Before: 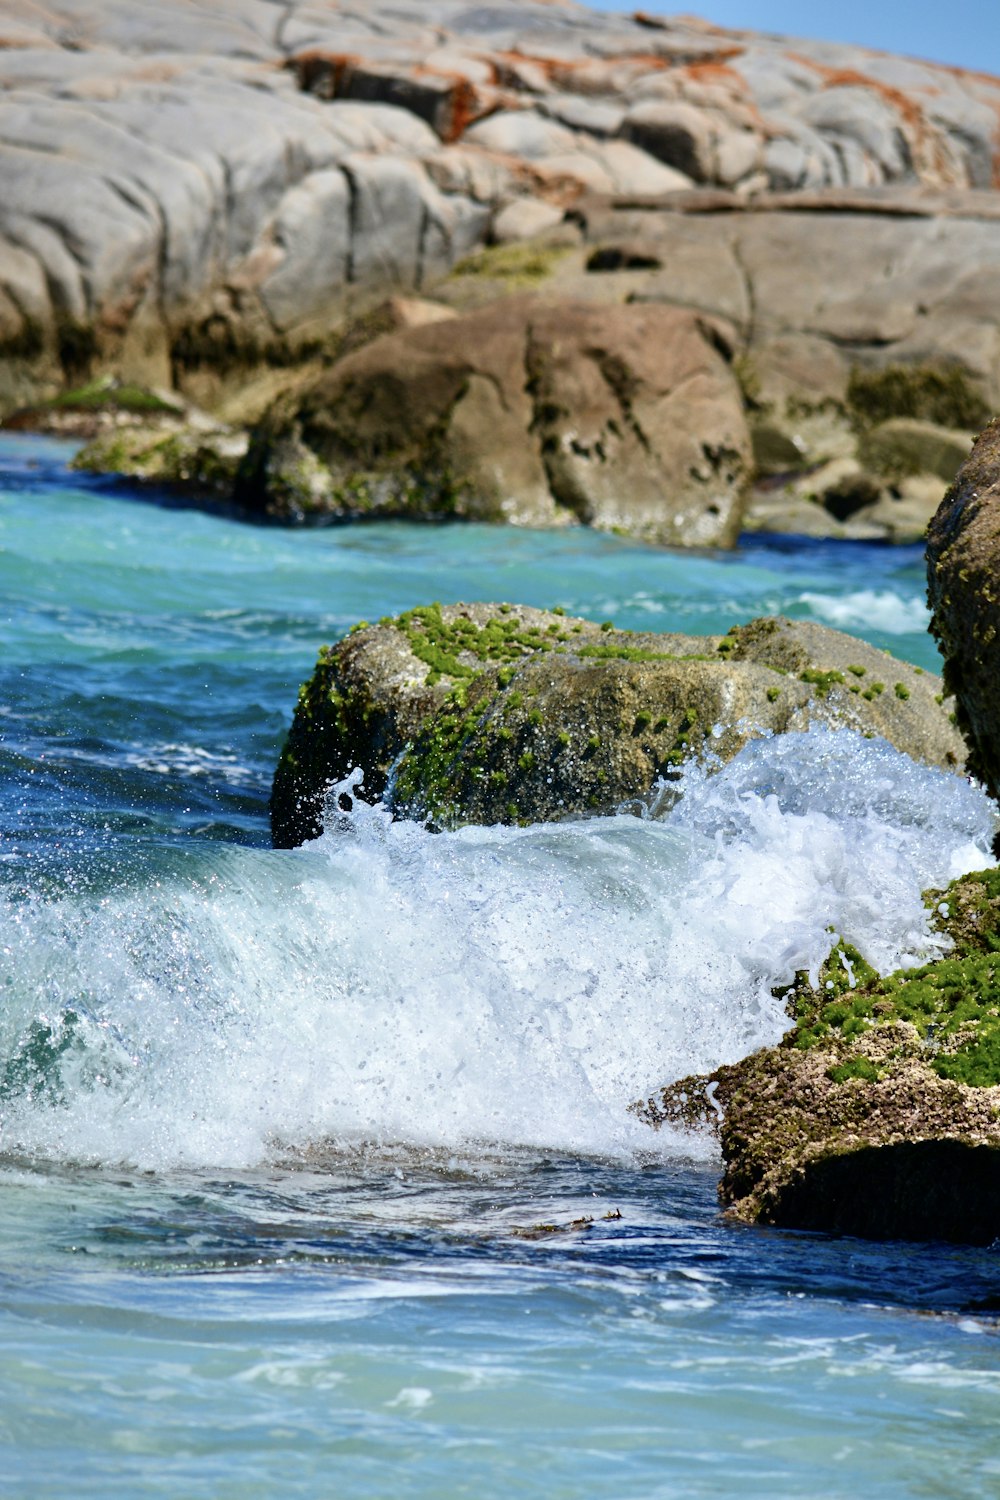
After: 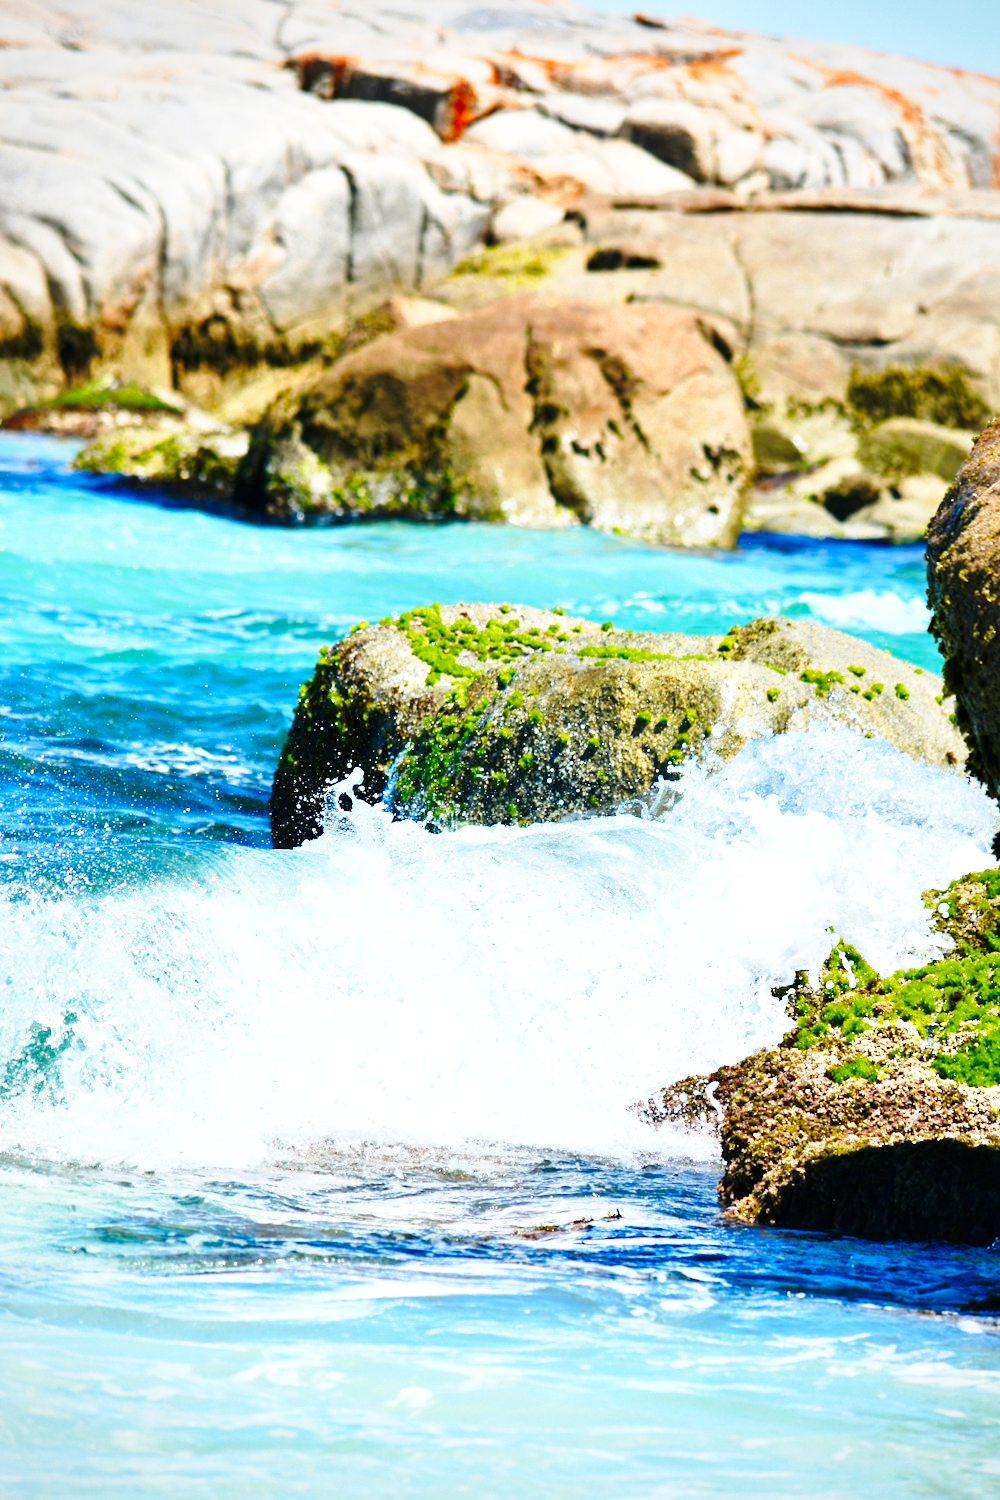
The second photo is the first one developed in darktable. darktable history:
tone equalizer: on, module defaults
vignetting: fall-off start 97.29%, fall-off radius 77.85%, brightness -0.321, width/height ratio 1.108
base curve: curves: ch0 [(0, 0) (0.028, 0.03) (0.121, 0.232) (0.46, 0.748) (0.859, 0.968) (1, 1)], preserve colors none
exposure: exposure 0.567 EV, compensate highlight preservation false
contrast brightness saturation: contrast 0.027, brightness 0.064, saturation 0.128
